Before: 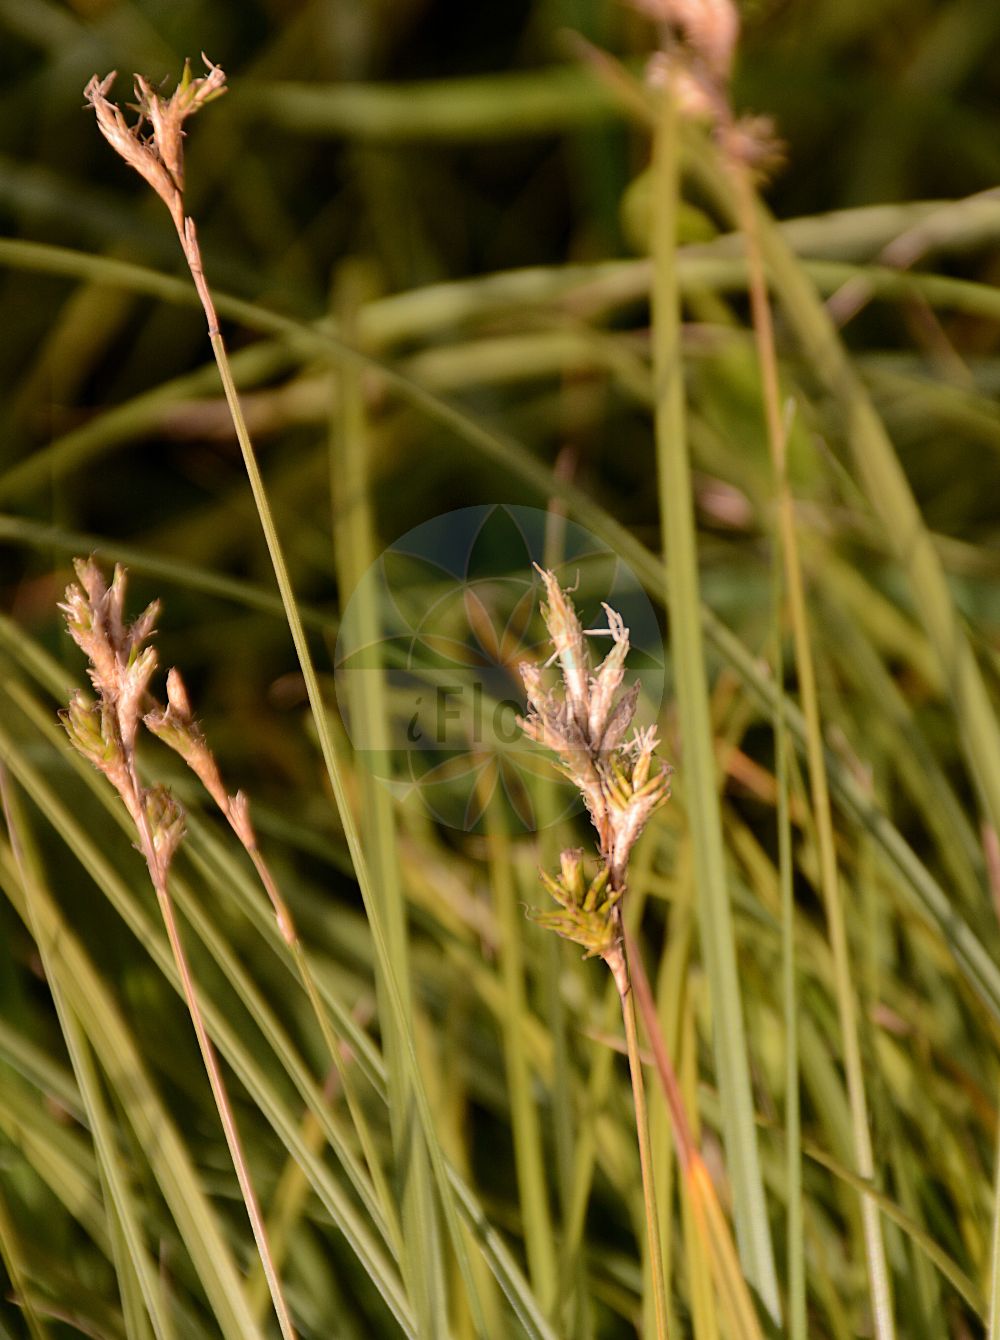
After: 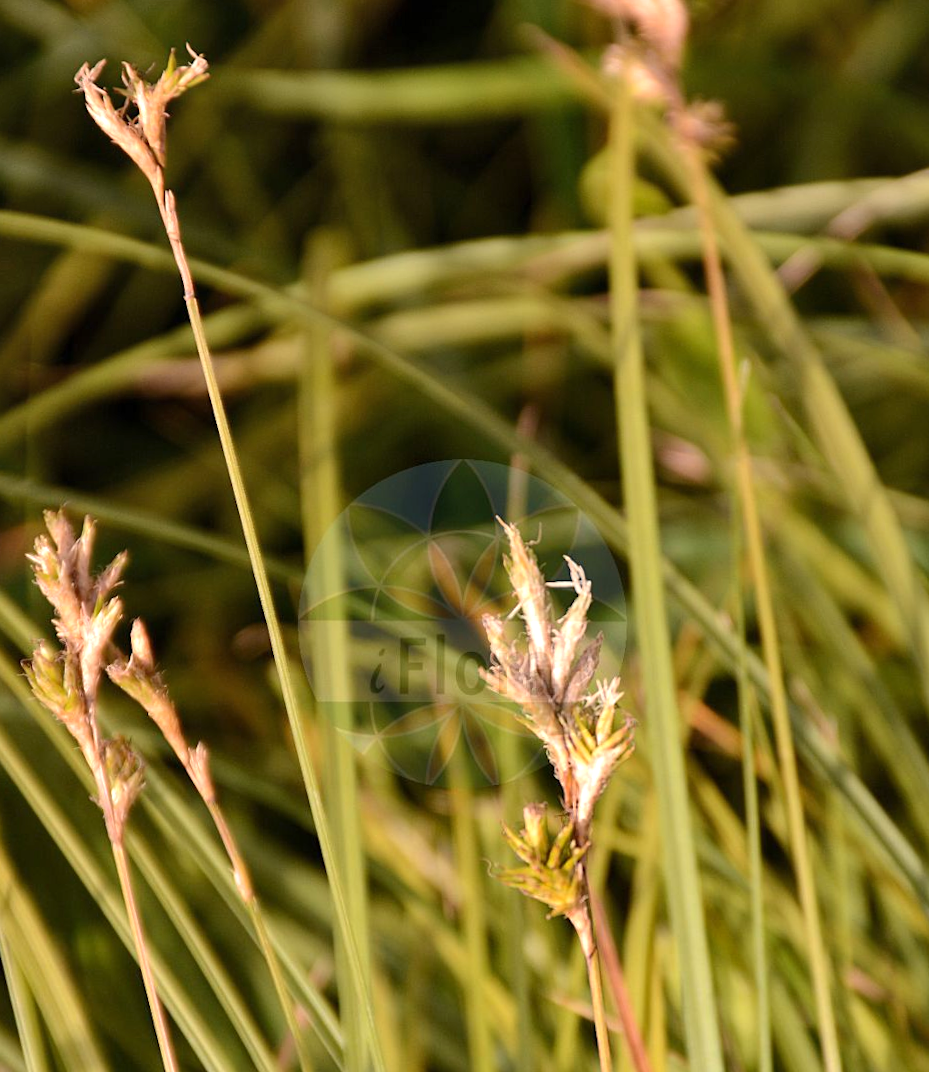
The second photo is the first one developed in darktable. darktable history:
crop: bottom 19.644%
exposure: exposure 0.485 EV, compensate highlight preservation false
rotate and perspective: rotation 0.215°, lens shift (vertical) -0.139, crop left 0.069, crop right 0.939, crop top 0.002, crop bottom 0.996
shadows and highlights: shadows 32, highlights -32, soften with gaussian
